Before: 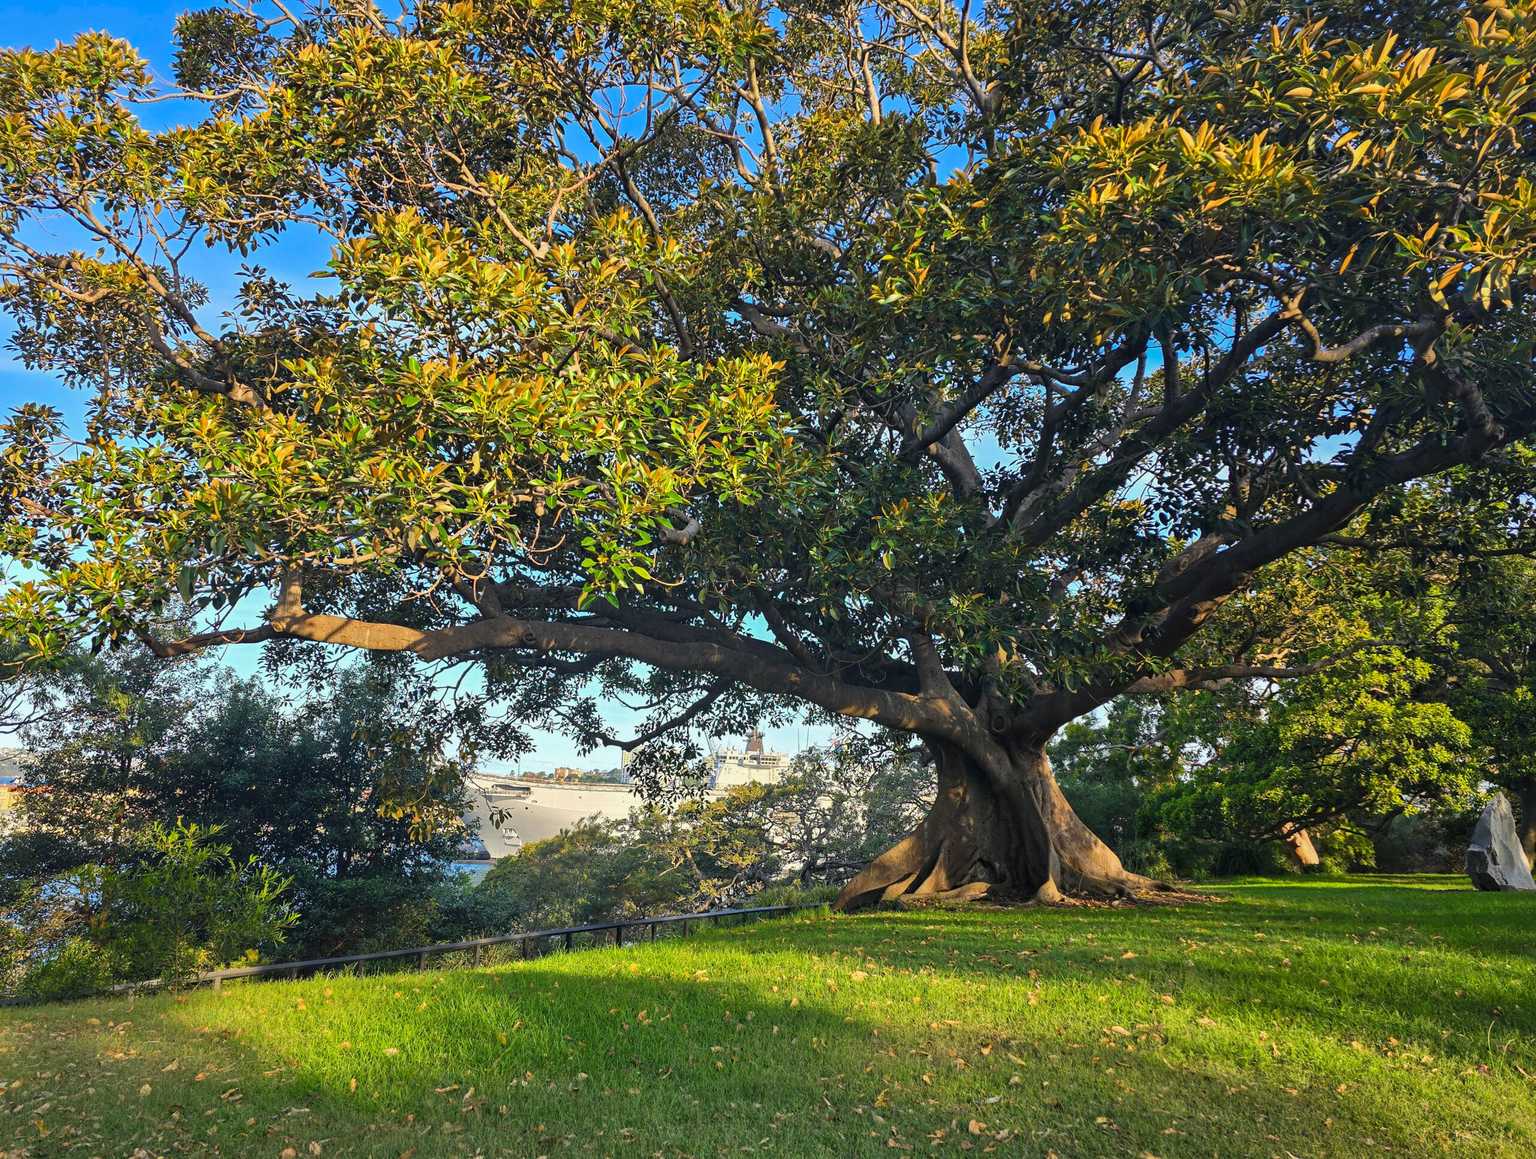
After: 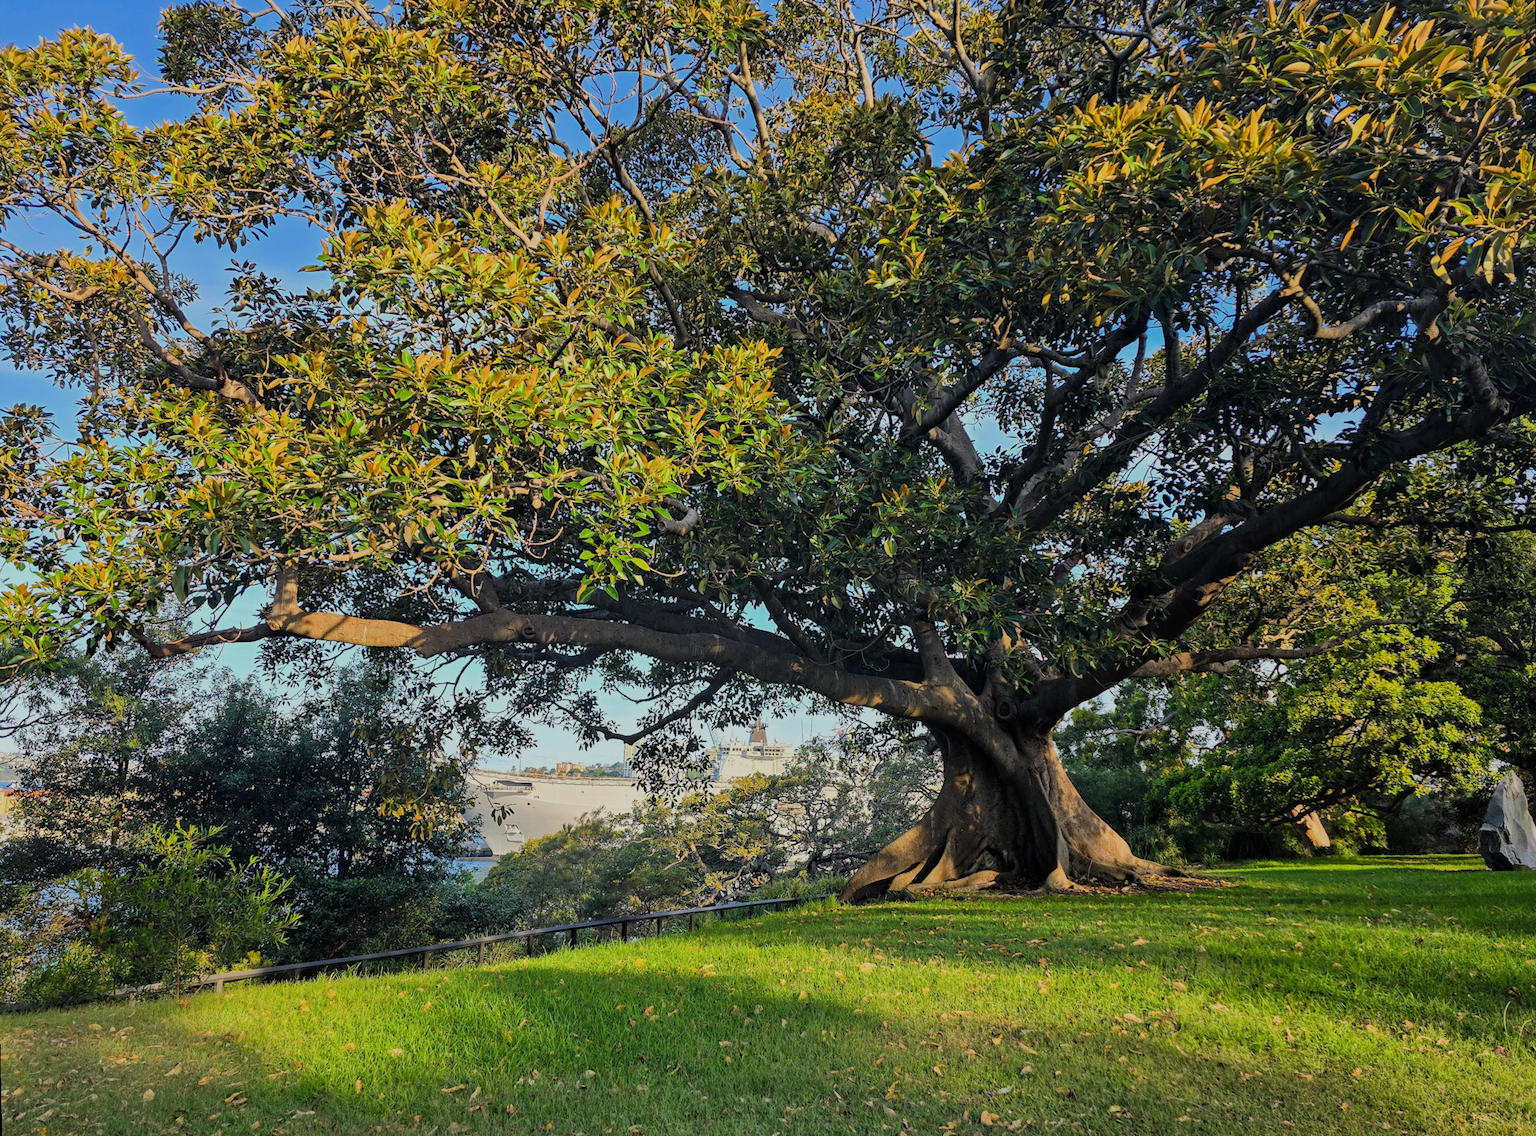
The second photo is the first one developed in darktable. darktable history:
rotate and perspective: rotation -1°, crop left 0.011, crop right 0.989, crop top 0.025, crop bottom 0.975
filmic rgb: black relative exposure -7.65 EV, white relative exposure 4.56 EV, hardness 3.61
